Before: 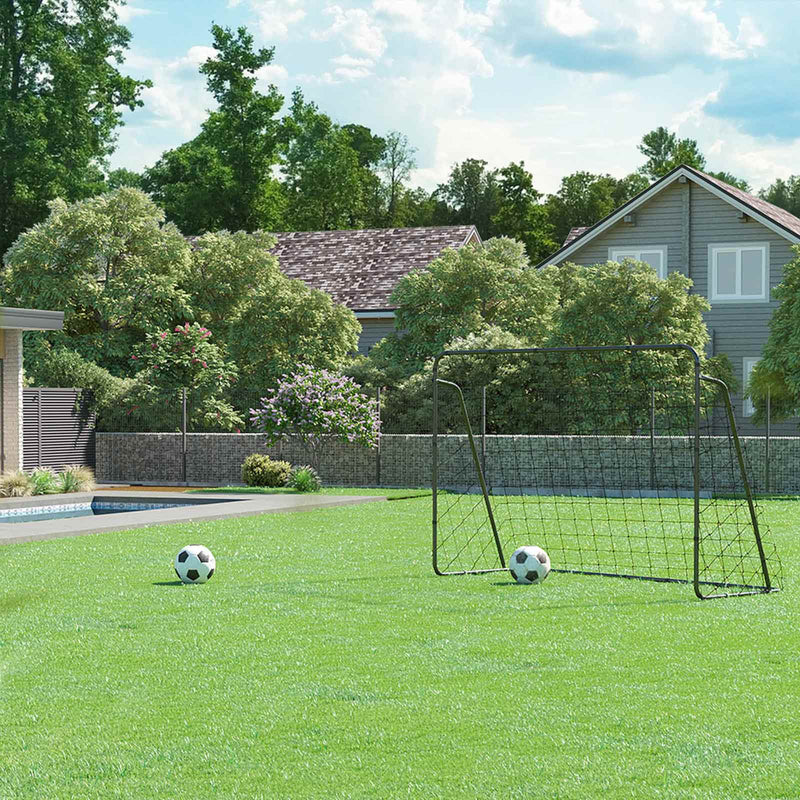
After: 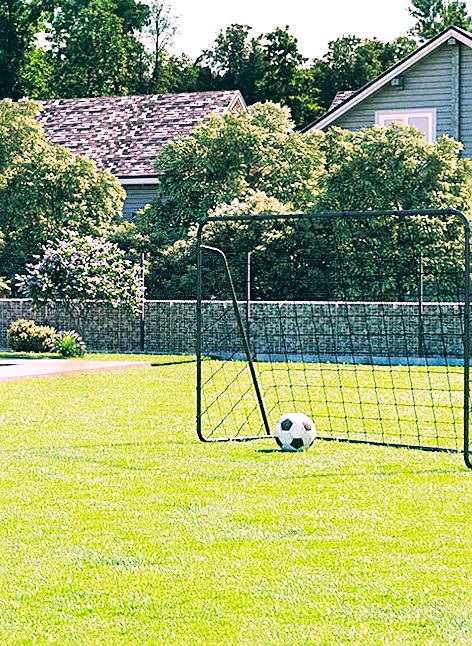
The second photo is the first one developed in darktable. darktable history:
tone equalizer: -8 EV -0.417 EV, -7 EV -0.389 EV, -6 EV -0.333 EV, -5 EV -0.222 EV, -3 EV 0.222 EV, -2 EV 0.333 EV, -1 EV 0.389 EV, +0 EV 0.417 EV, edges refinement/feathering 500, mask exposure compensation -1.57 EV, preserve details no
sharpen: on, module defaults
white balance: emerald 1
base curve: curves: ch0 [(0, 0) (0.032, 0.025) (0.121, 0.166) (0.206, 0.329) (0.605, 0.79) (1, 1)], preserve colors none
color correction: highlights a* 17.03, highlights b* 0.205, shadows a* -15.38, shadows b* -14.56, saturation 1.5
crop and rotate: left 28.256%, top 17.734%, right 12.656%, bottom 3.573%
rotate and perspective: lens shift (horizontal) -0.055, automatic cropping off
split-toning: shadows › hue 201.6°, shadows › saturation 0.16, highlights › hue 50.4°, highlights › saturation 0.2, balance -49.9
